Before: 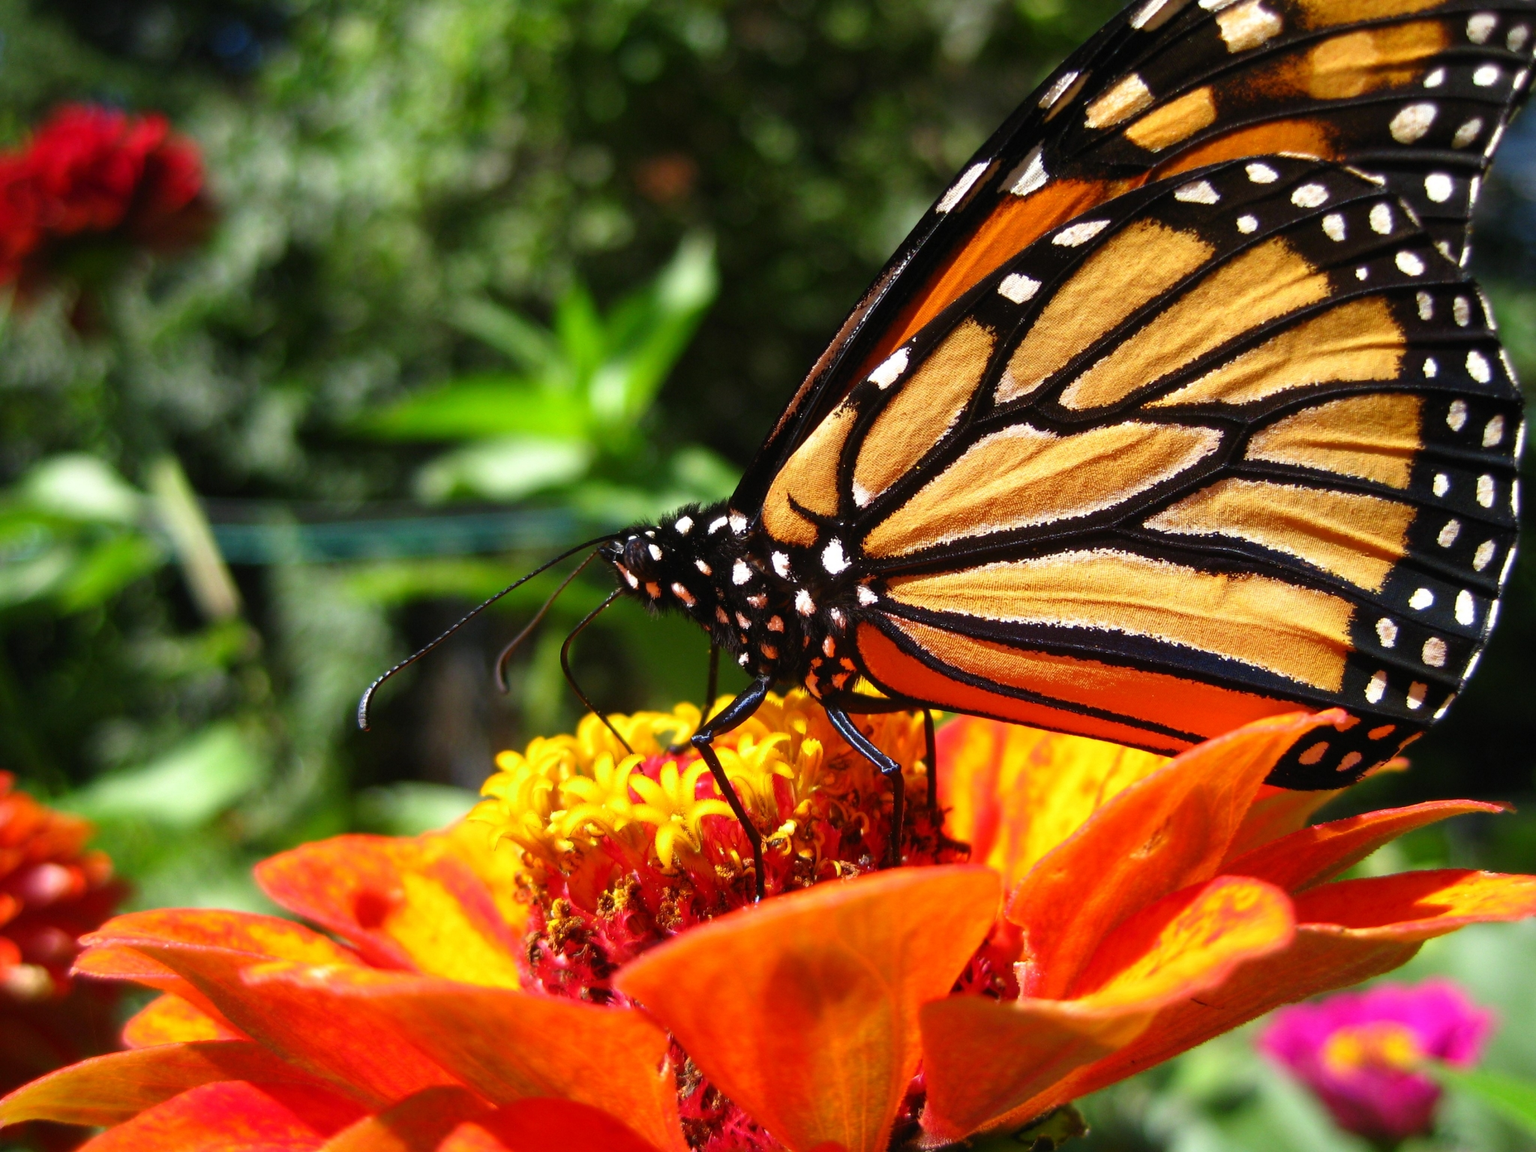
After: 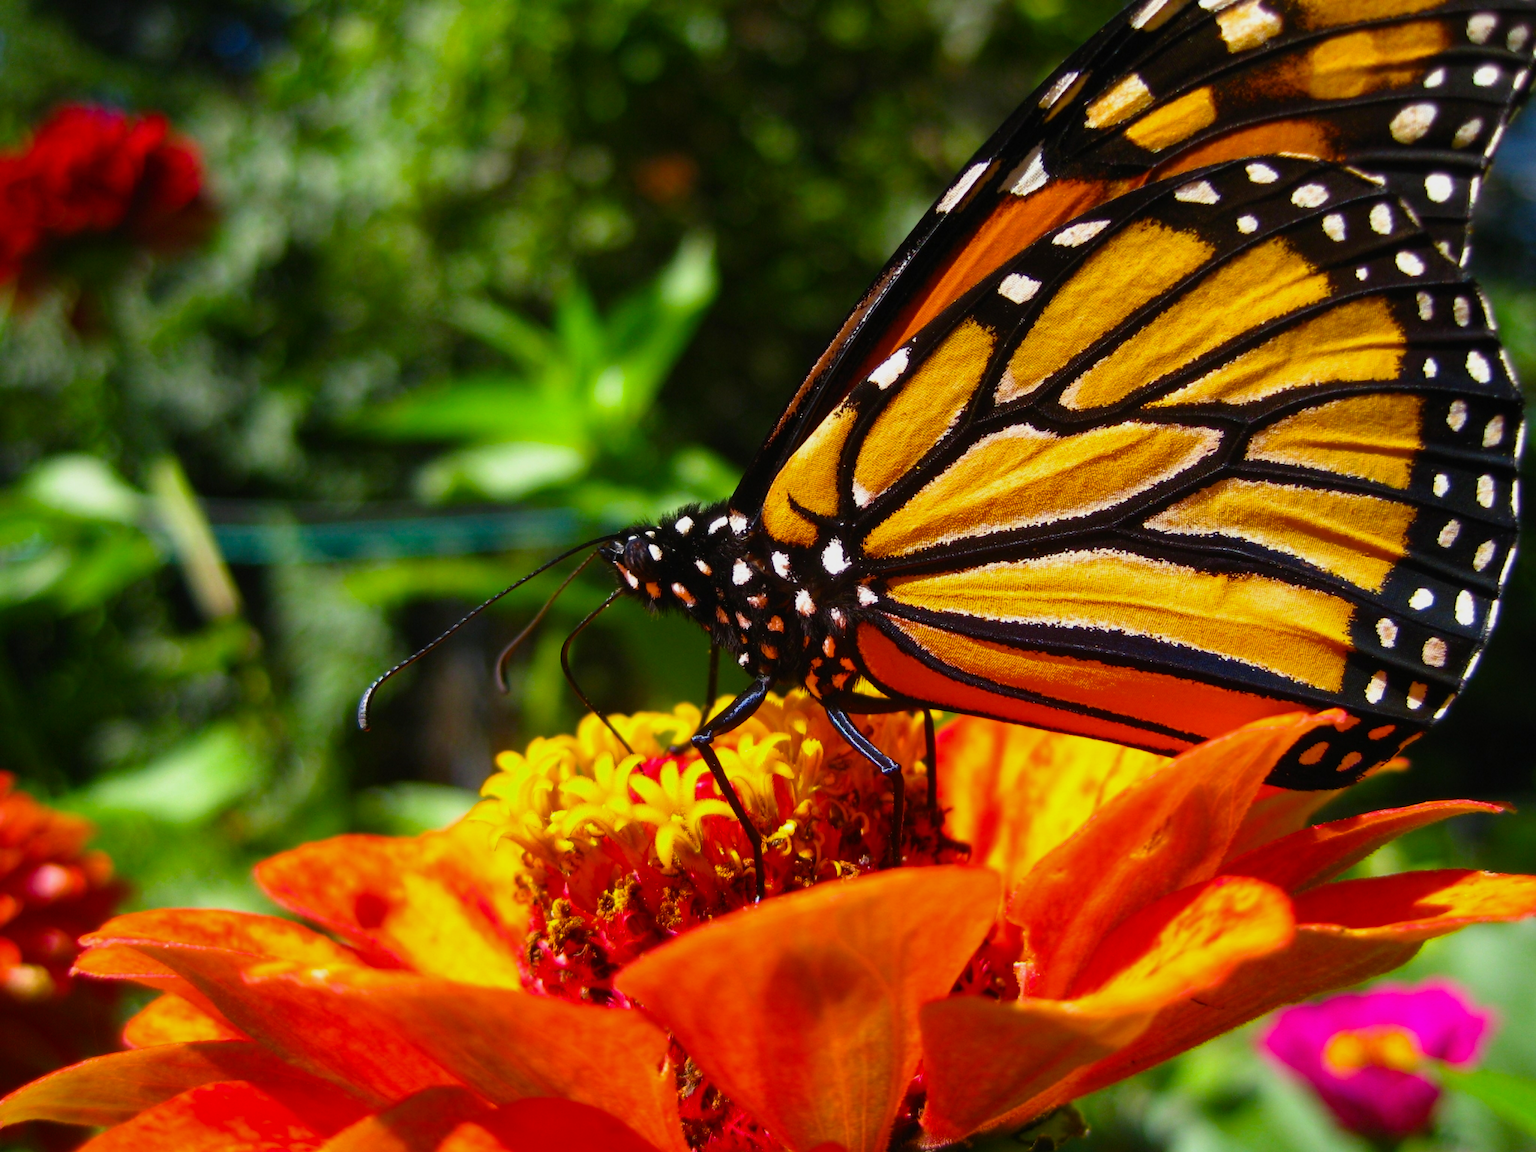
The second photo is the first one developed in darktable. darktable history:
color balance rgb: perceptual saturation grading › global saturation 25.405%, global vibrance 24.684%
exposure: exposure -0.249 EV, compensate highlight preservation false
